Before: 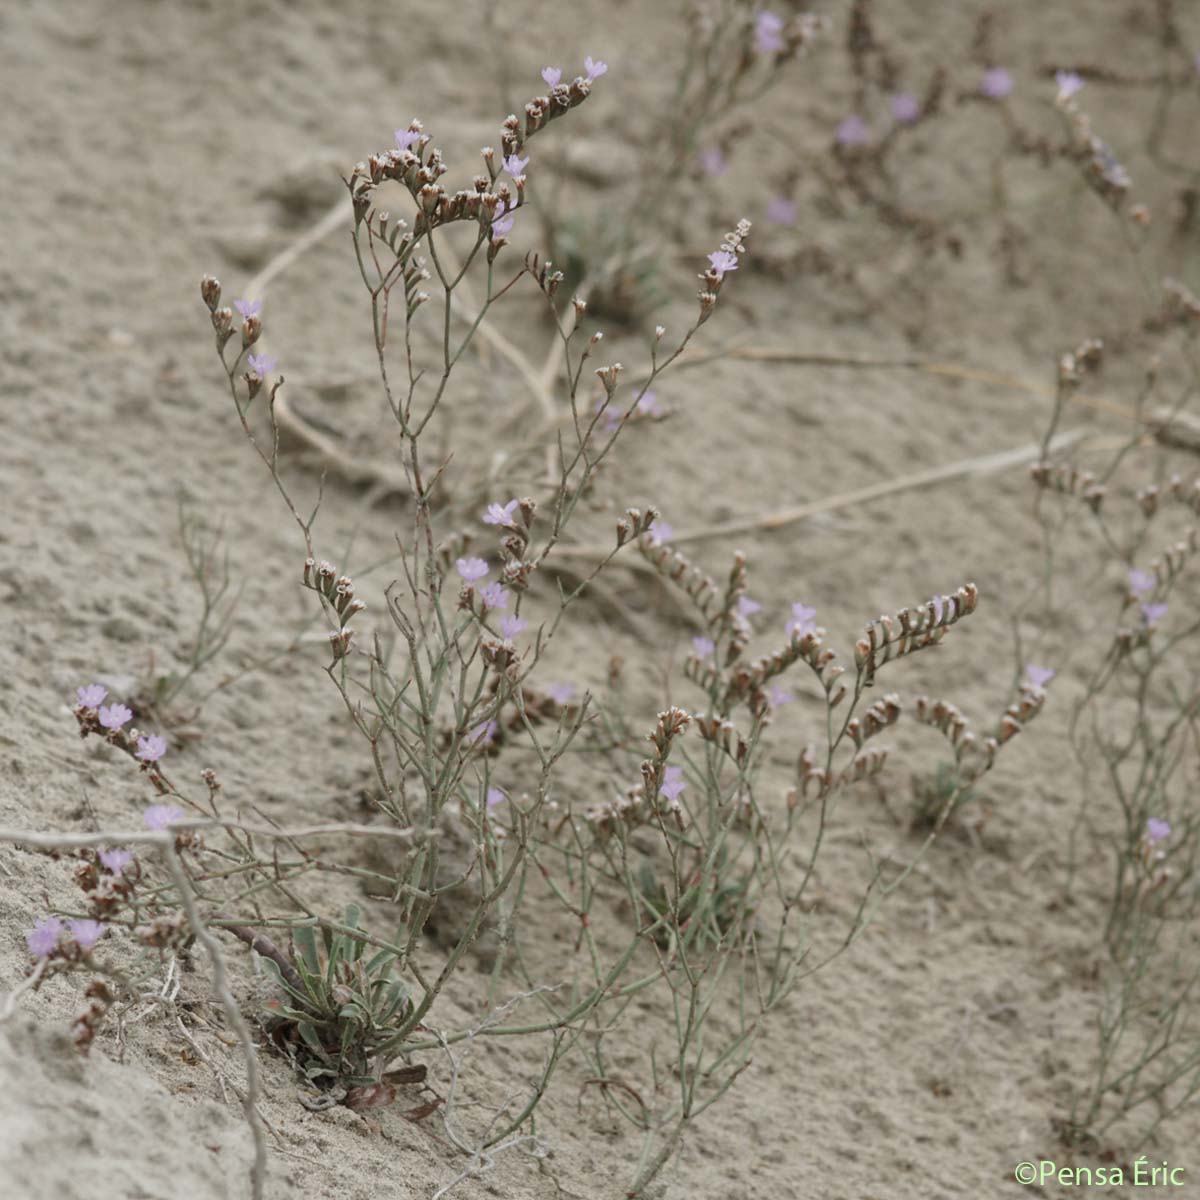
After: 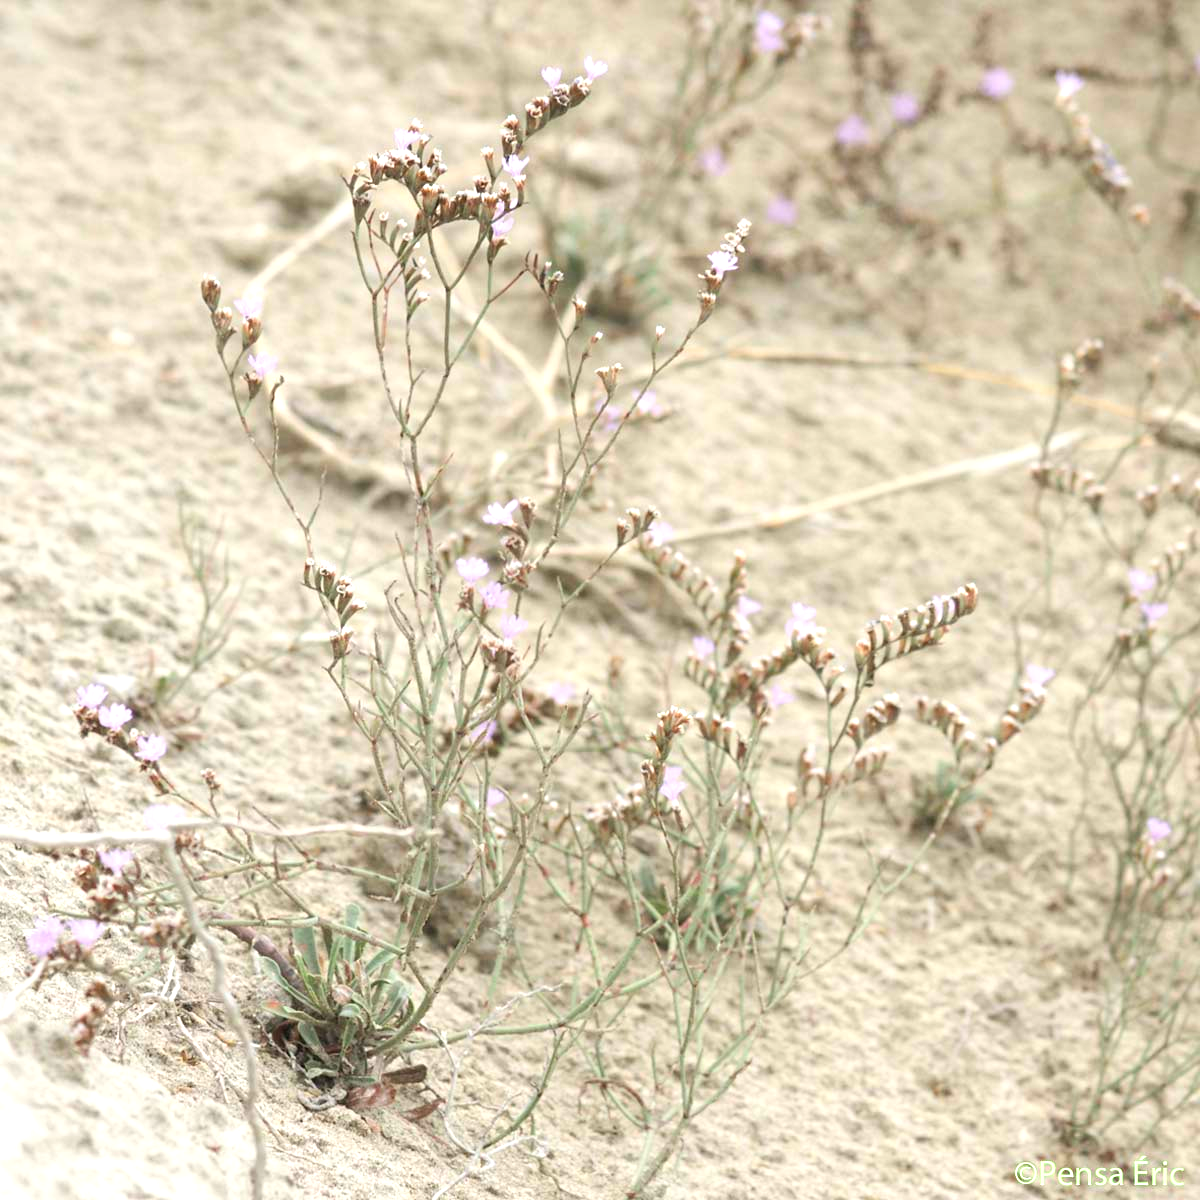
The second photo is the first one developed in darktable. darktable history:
exposure: black level correction 0, exposure 1.2 EV, compensate exposure bias true, compensate highlight preservation false
contrast brightness saturation: contrast 0.071, brightness 0.073, saturation 0.176
